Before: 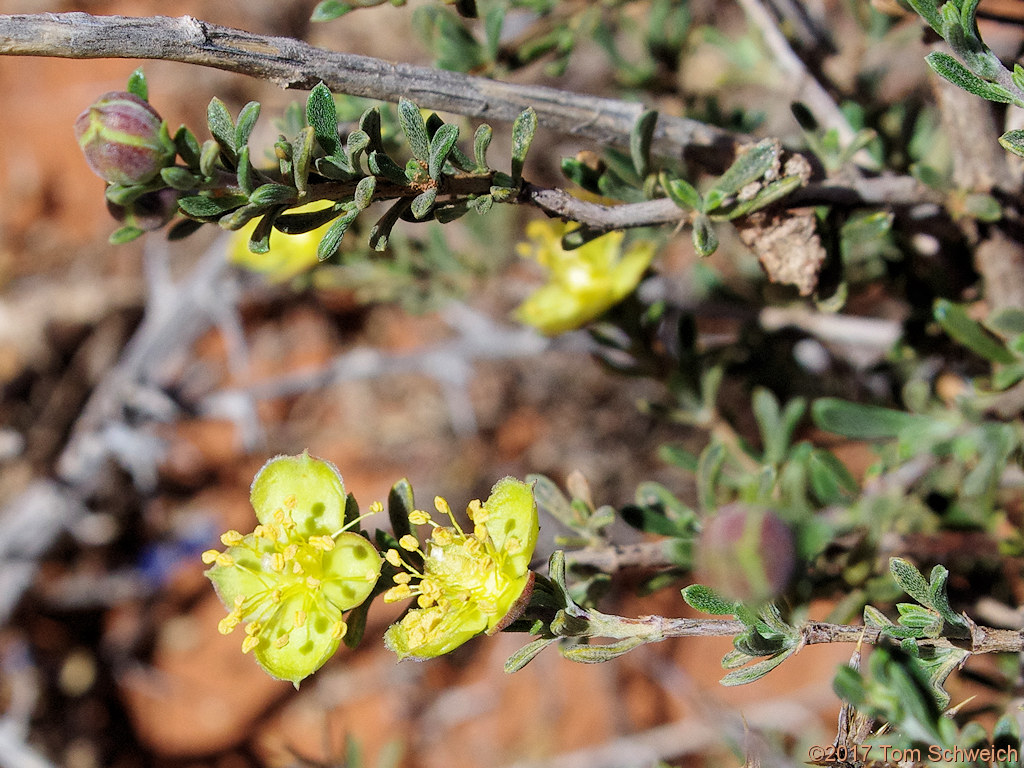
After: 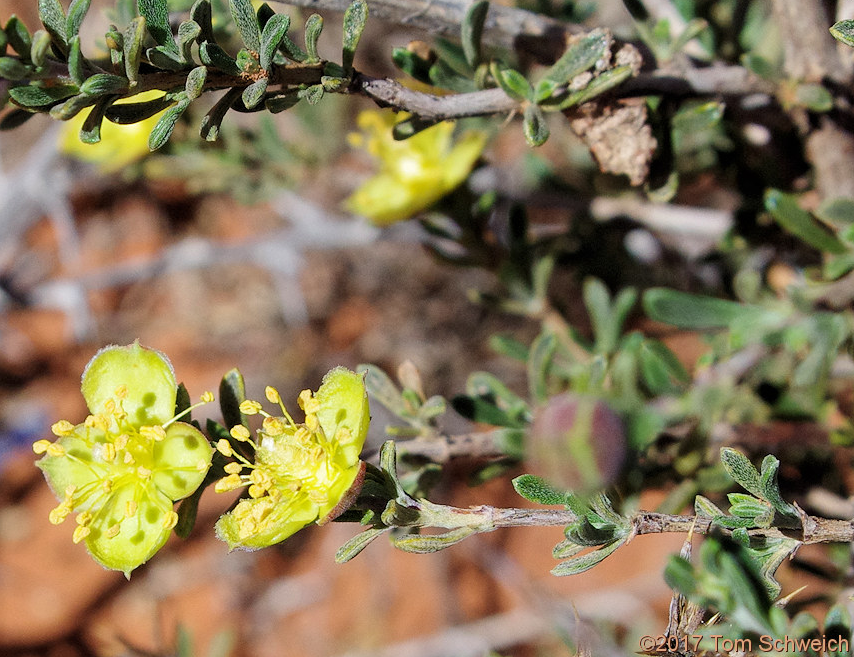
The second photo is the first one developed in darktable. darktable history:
crop: left 16.521%, top 14.384%
